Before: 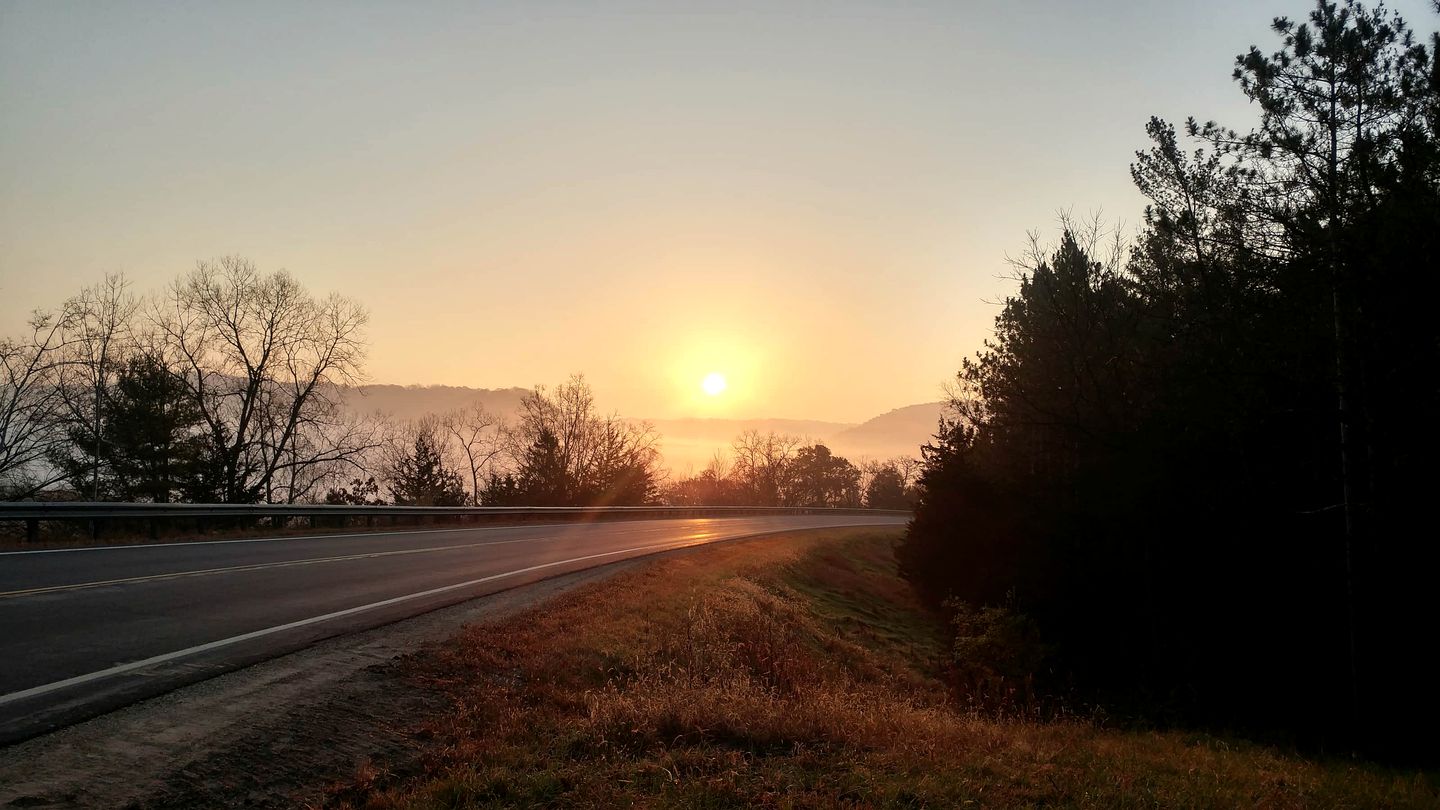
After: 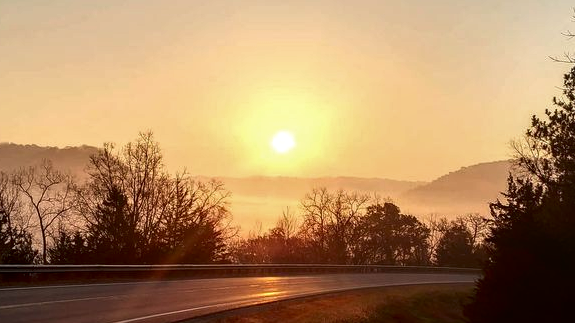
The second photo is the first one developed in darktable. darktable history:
crop: left 30%, top 30%, right 30%, bottom 30%
contrast brightness saturation: brightness -0.2, saturation 0.08
local contrast: on, module defaults
color zones: curves: ch0 [(0.25, 0.5) (0.636, 0.25) (0.75, 0.5)]
